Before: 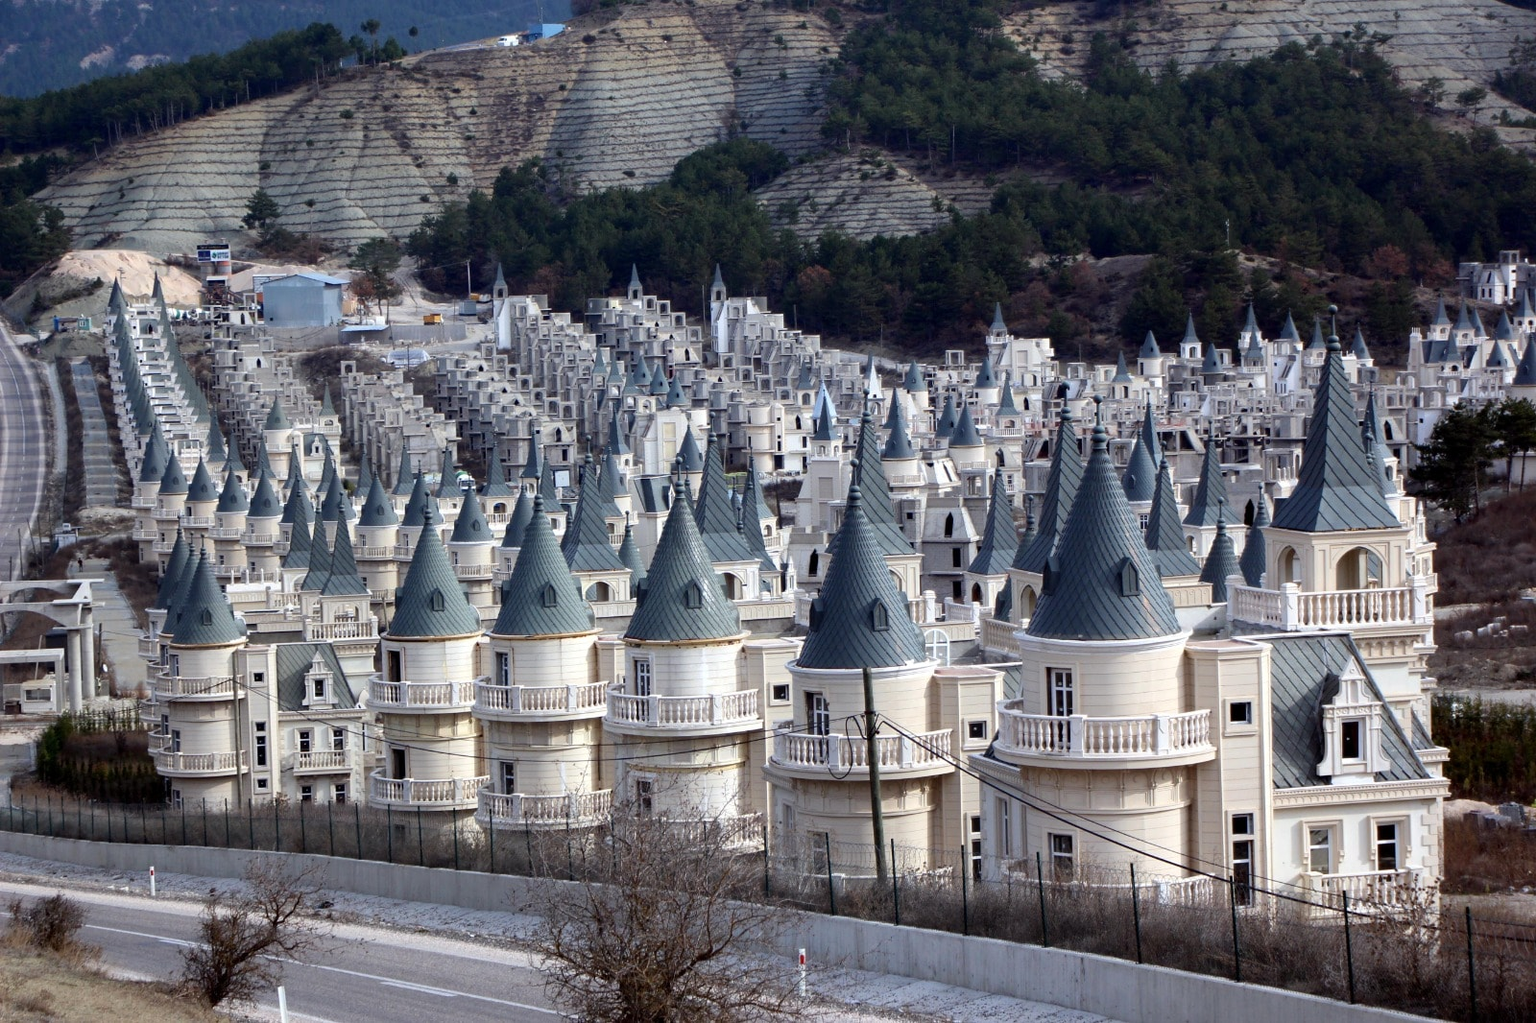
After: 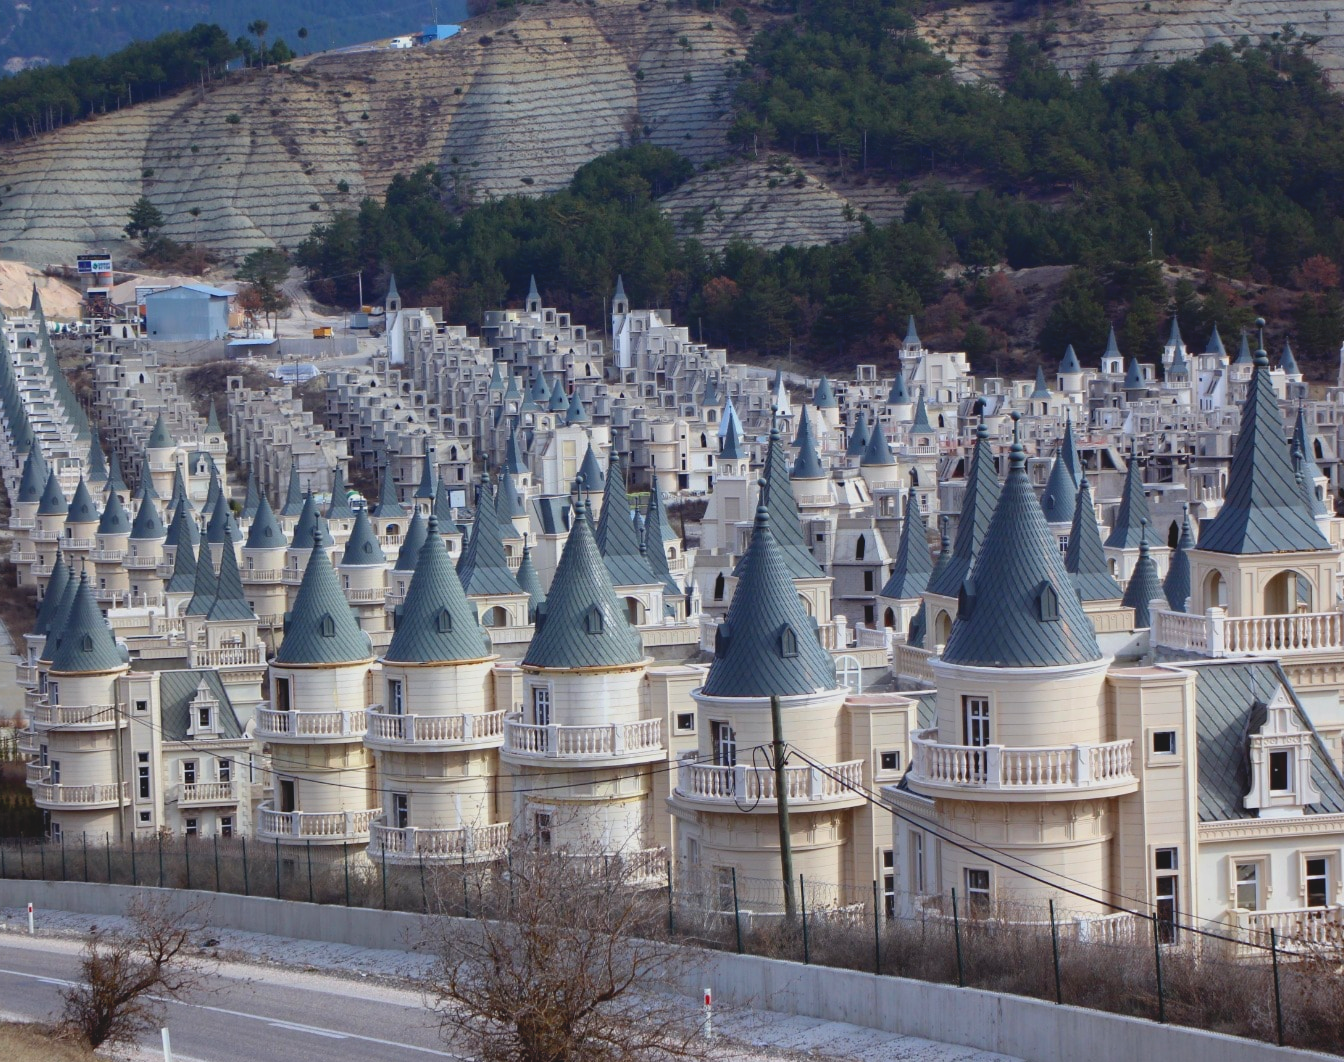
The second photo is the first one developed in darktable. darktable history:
contrast brightness saturation: contrast -0.19, saturation 0.19
crop: left 8.026%, right 7.374%
